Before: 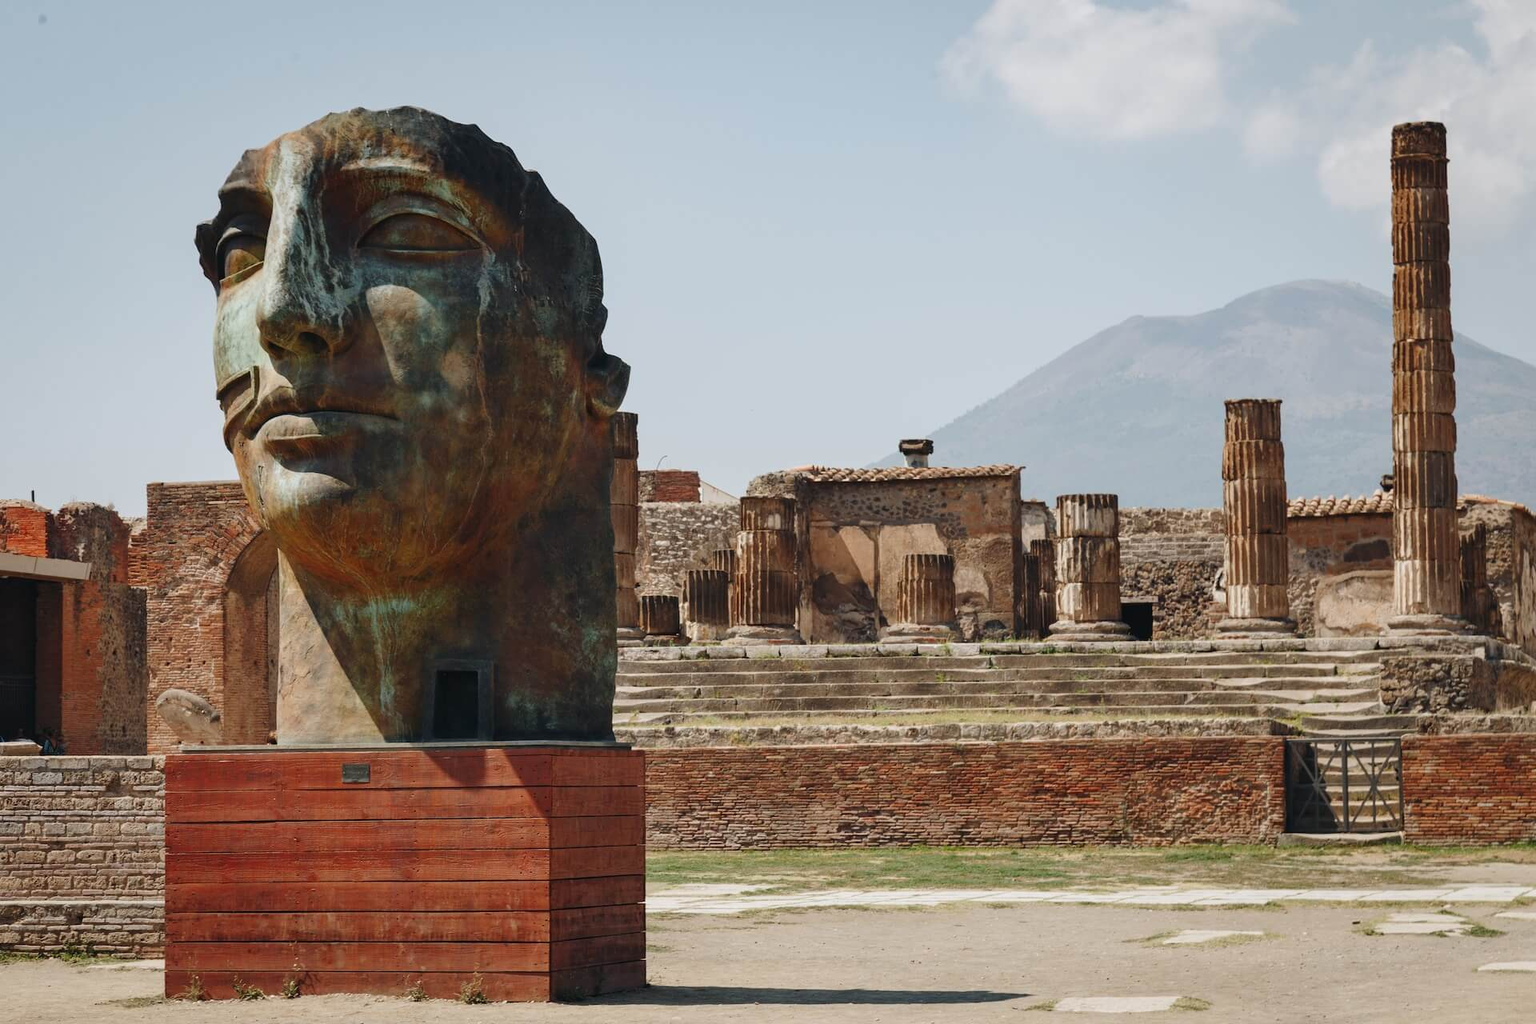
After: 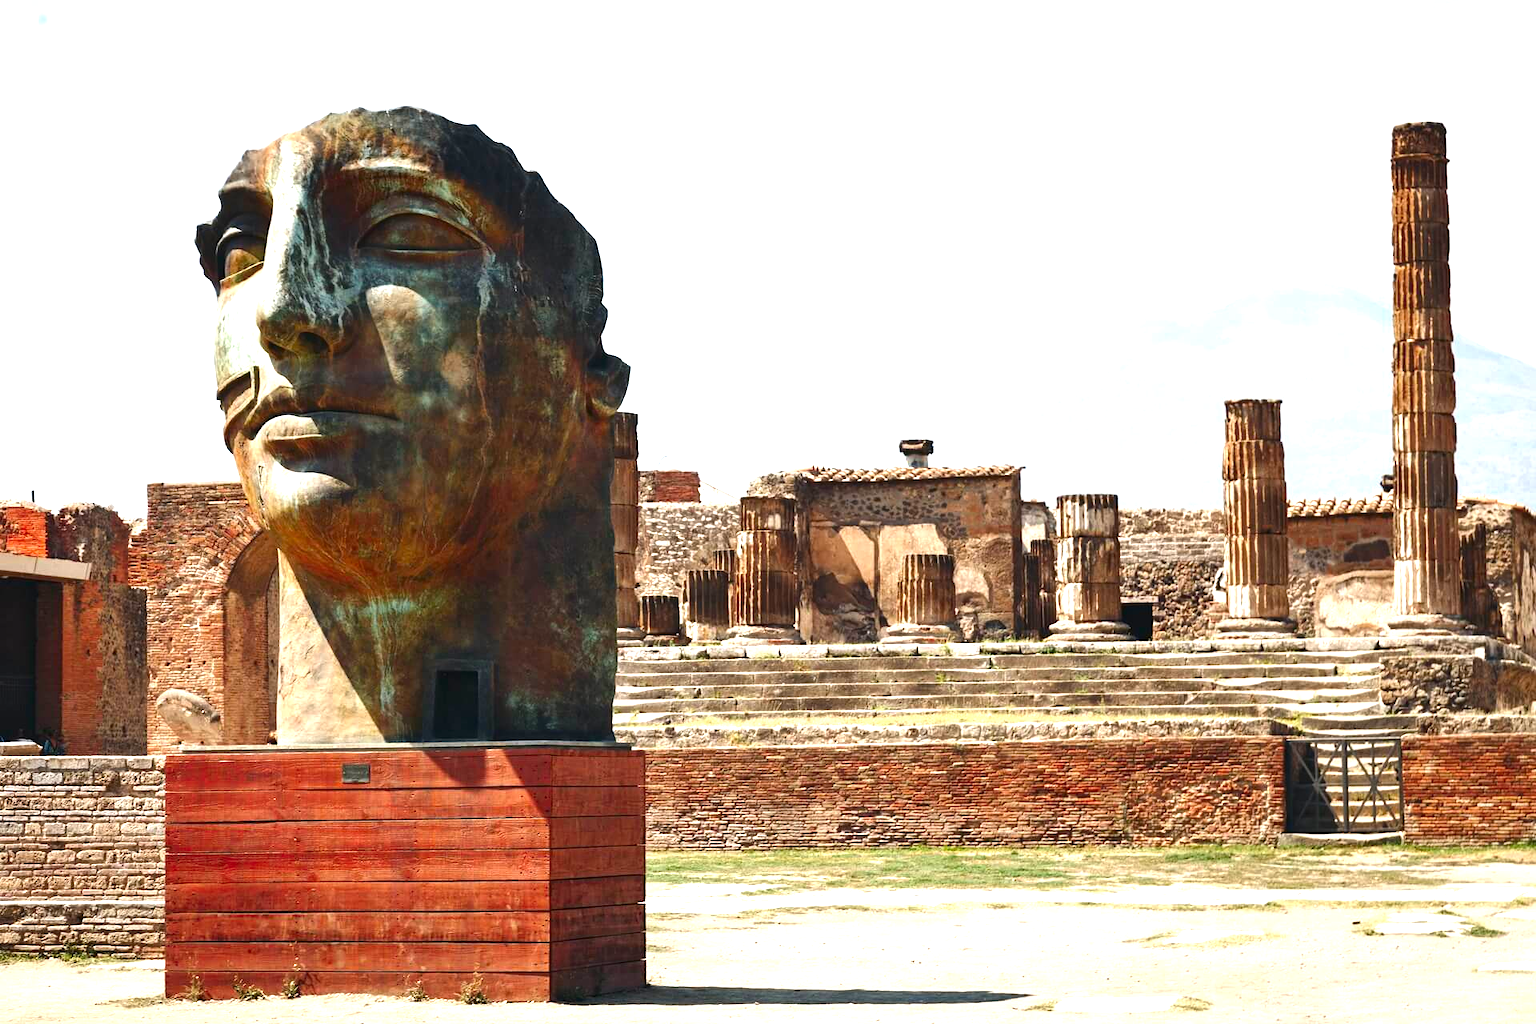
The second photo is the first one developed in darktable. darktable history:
contrast brightness saturation: contrast 0.065, brightness -0.135, saturation 0.111
exposure: black level correction 0, exposure 1.393 EV, compensate highlight preservation false
